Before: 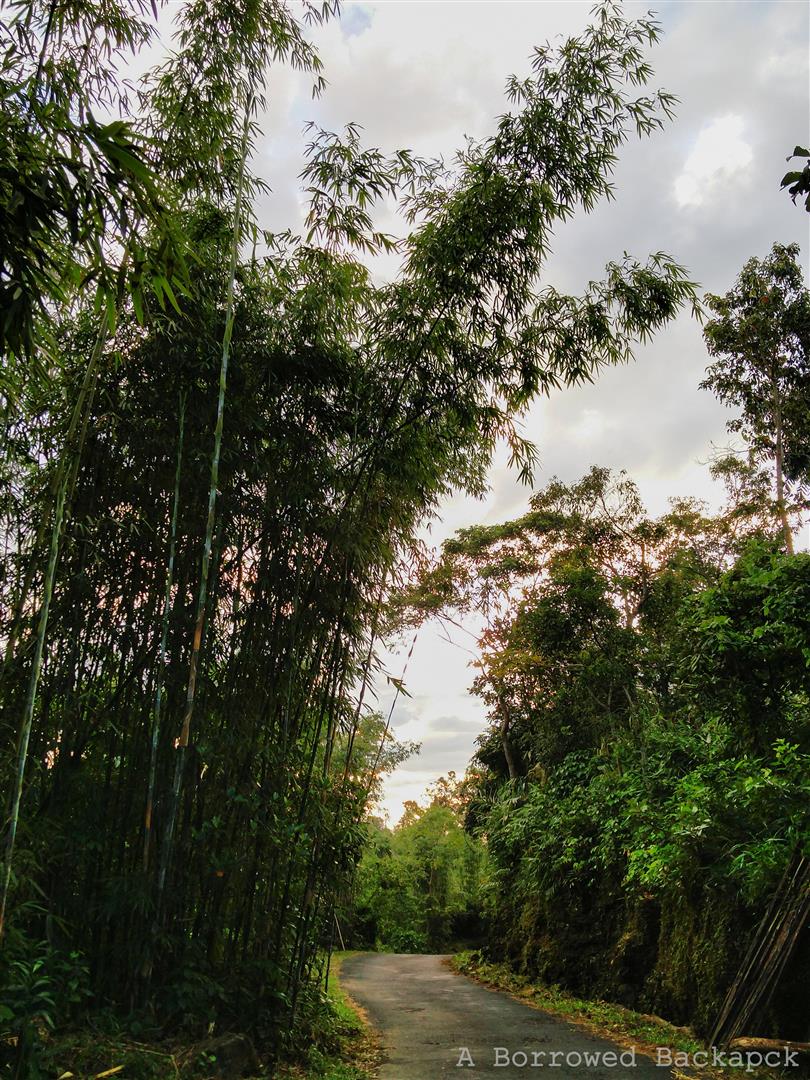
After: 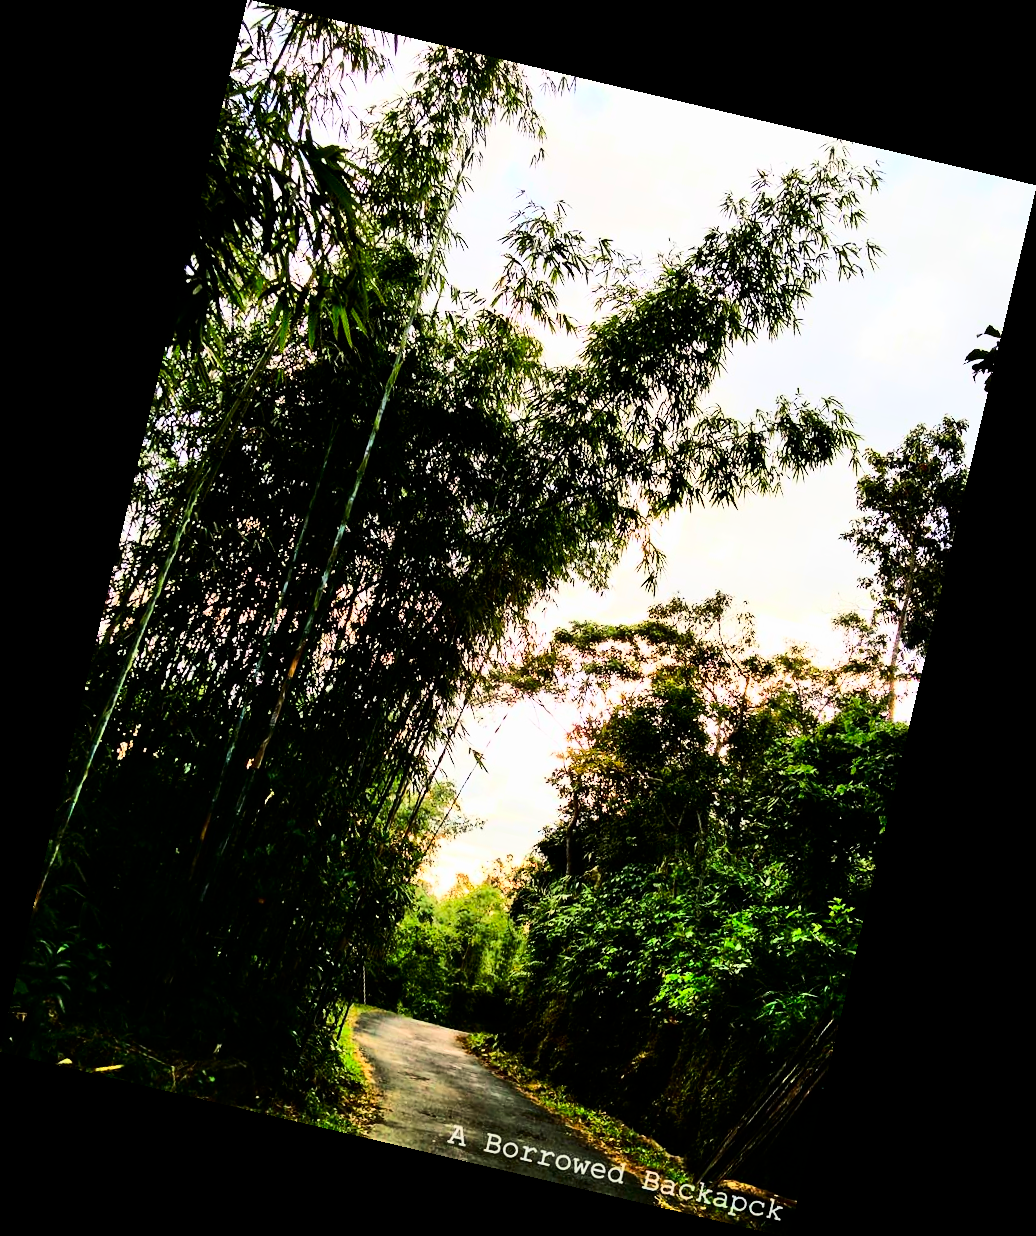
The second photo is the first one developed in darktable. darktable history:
rgb curve: curves: ch0 [(0, 0) (0.21, 0.15) (0.24, 0.21) (0.5, 0.75) (0.75, 0.96) (0.89, 0.99) (1, 1)]; ch1 [(0, 0.02) (0.21, 0.13) (0.25, 0.2) (0.5, 0.67) (0.75, 0.9) (0.89, 0.97) (1, 1)]; ch2 [(0, 0.02) (0.21, 0.13) (0.25, 0.2) (0.5, 0.67) (0.75, 0.9) (0.89, 0.97) (1, 1)], compensate middle gray true
contrast brightness saturation: contrast 0.19, brightness -0.11, saturation 0.21
rotate and perspective: rotation 13.27°, automatic cropping off
